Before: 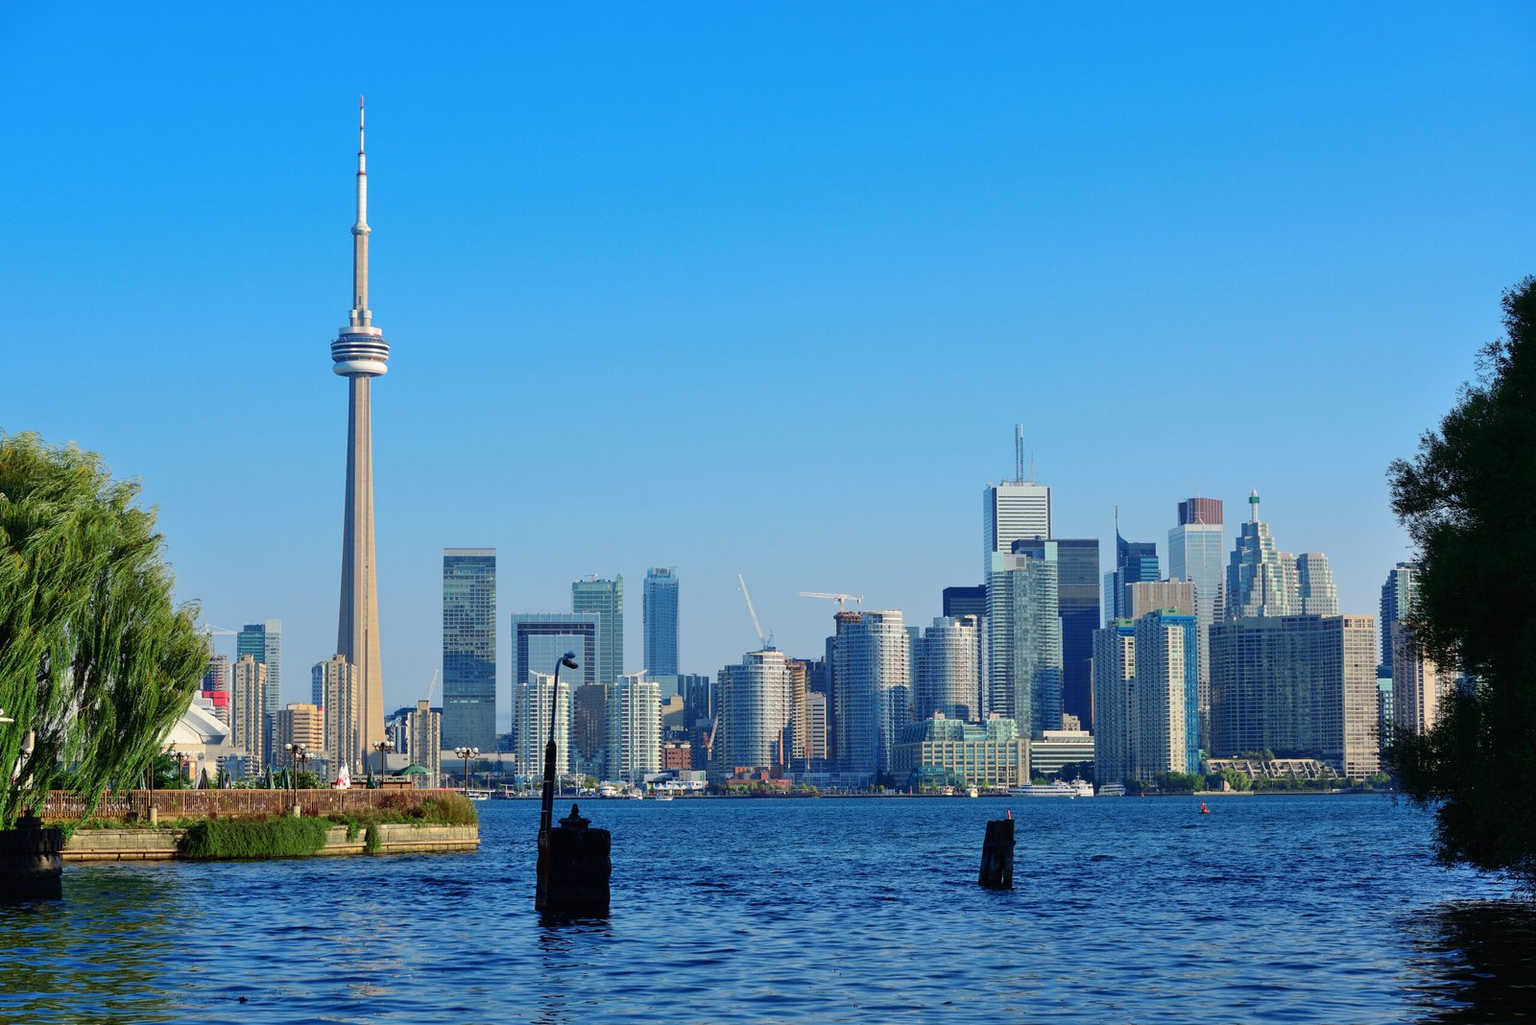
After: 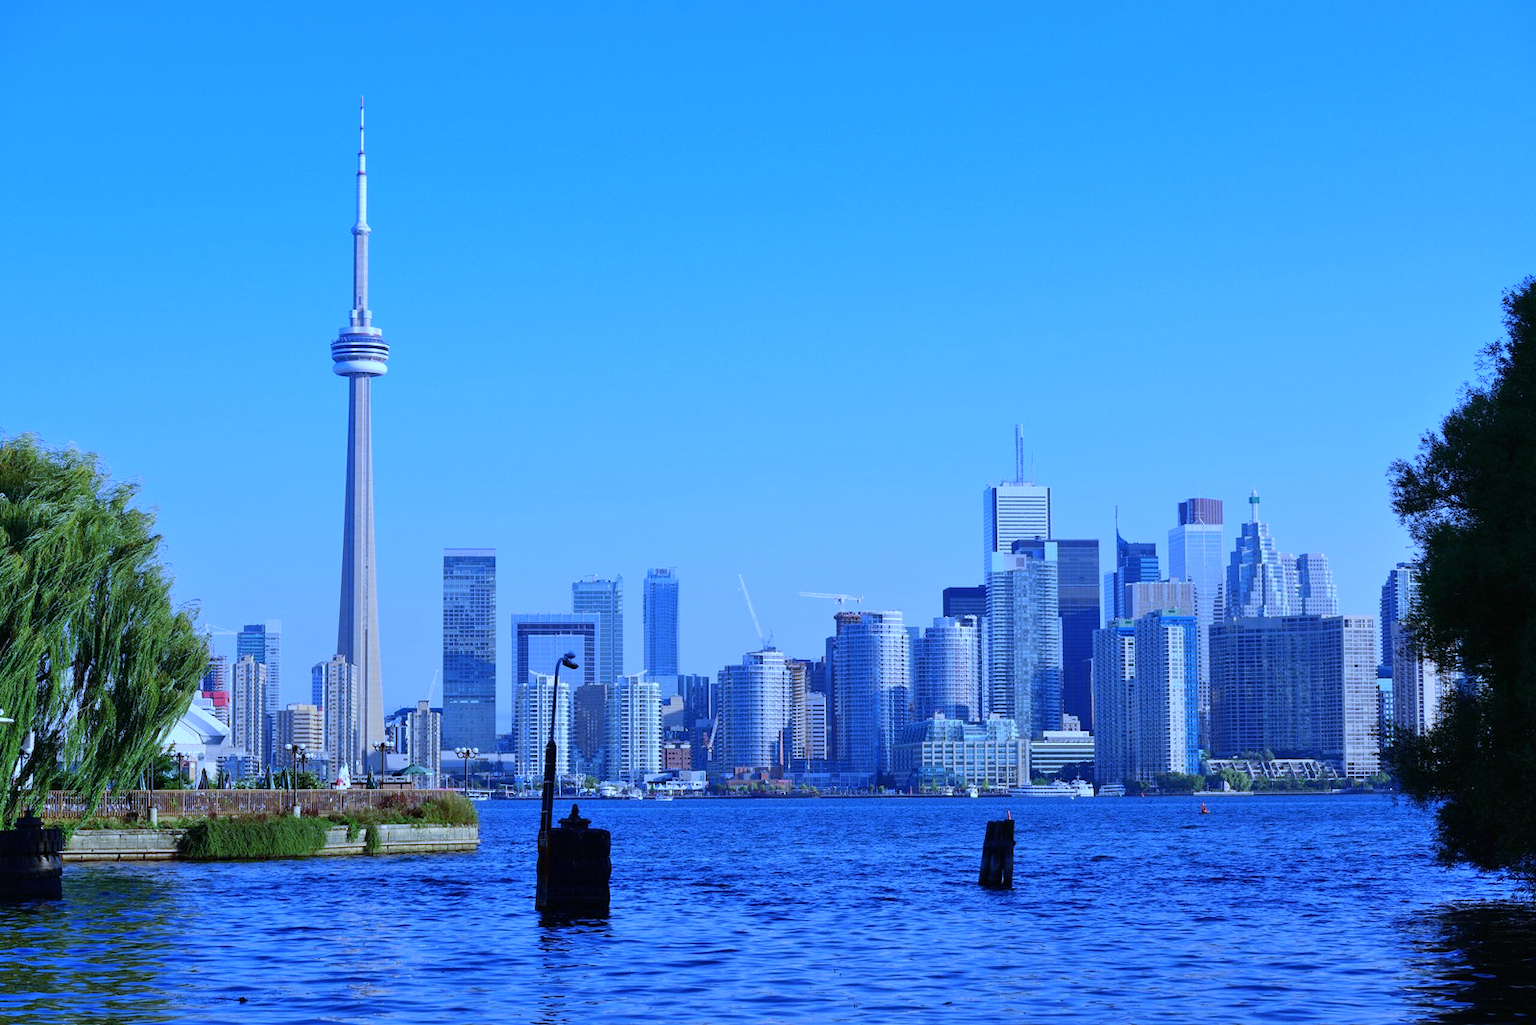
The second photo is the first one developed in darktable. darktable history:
white balance: red 0.766, blue 1.537
base curve: curves: ch0 [(0, 0) (0.283, 0.295) (1, 1)], preserve colors none
